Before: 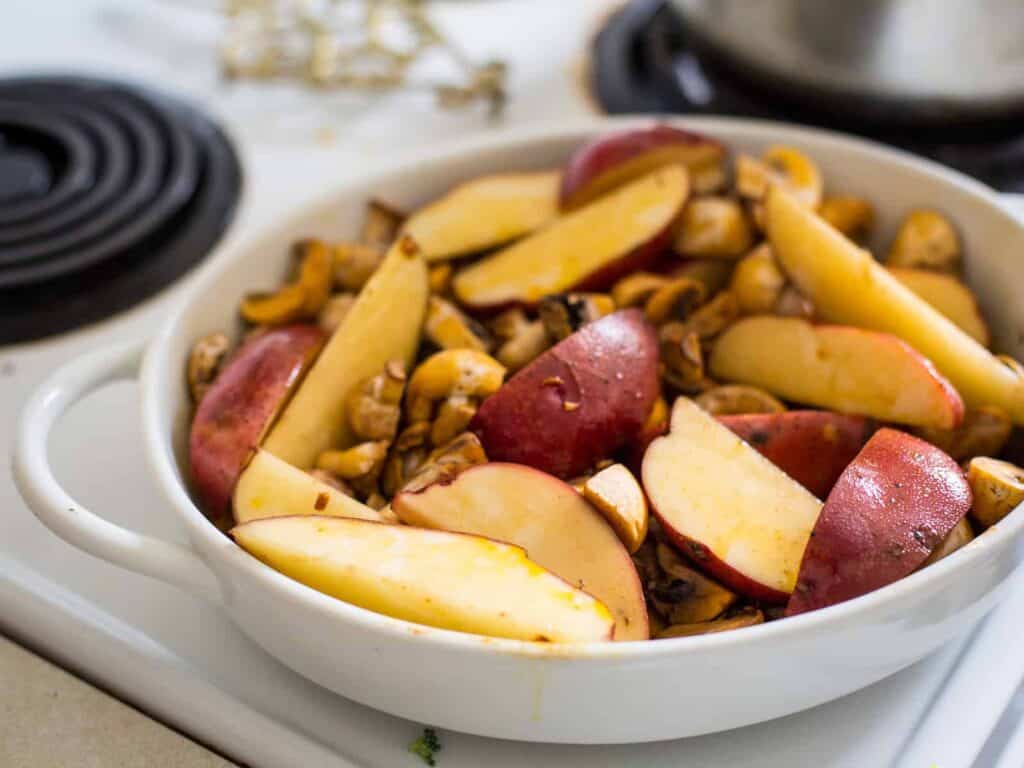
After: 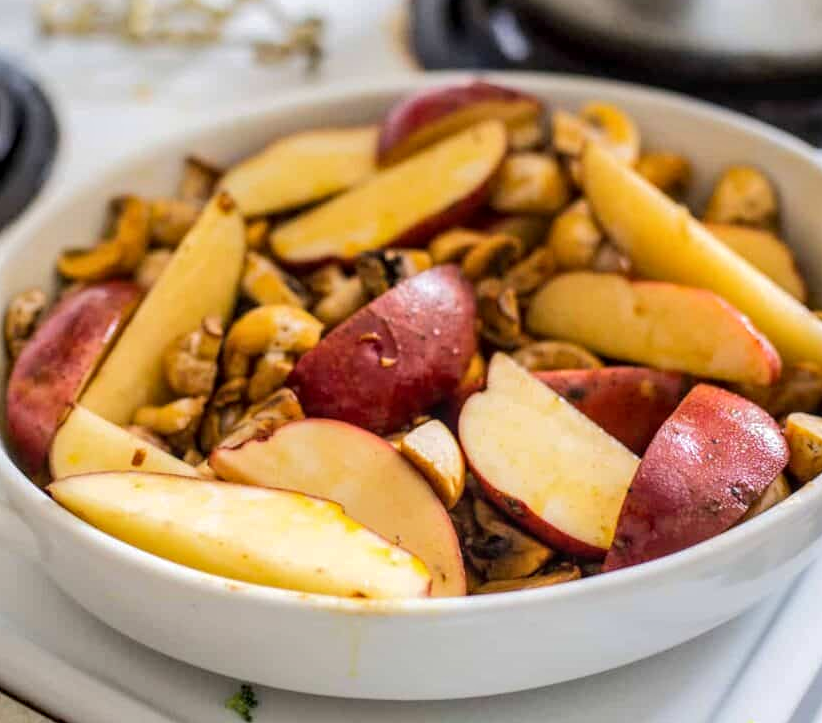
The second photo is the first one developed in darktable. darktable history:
crop and rotate: left 17.959%, top 5.771%, right 1.742%
local contrast: on, module defaults
base curve: curves: ch0 [(0, 0) (0.262, 0.32) (0.722, 0.705) (1, 1)]
